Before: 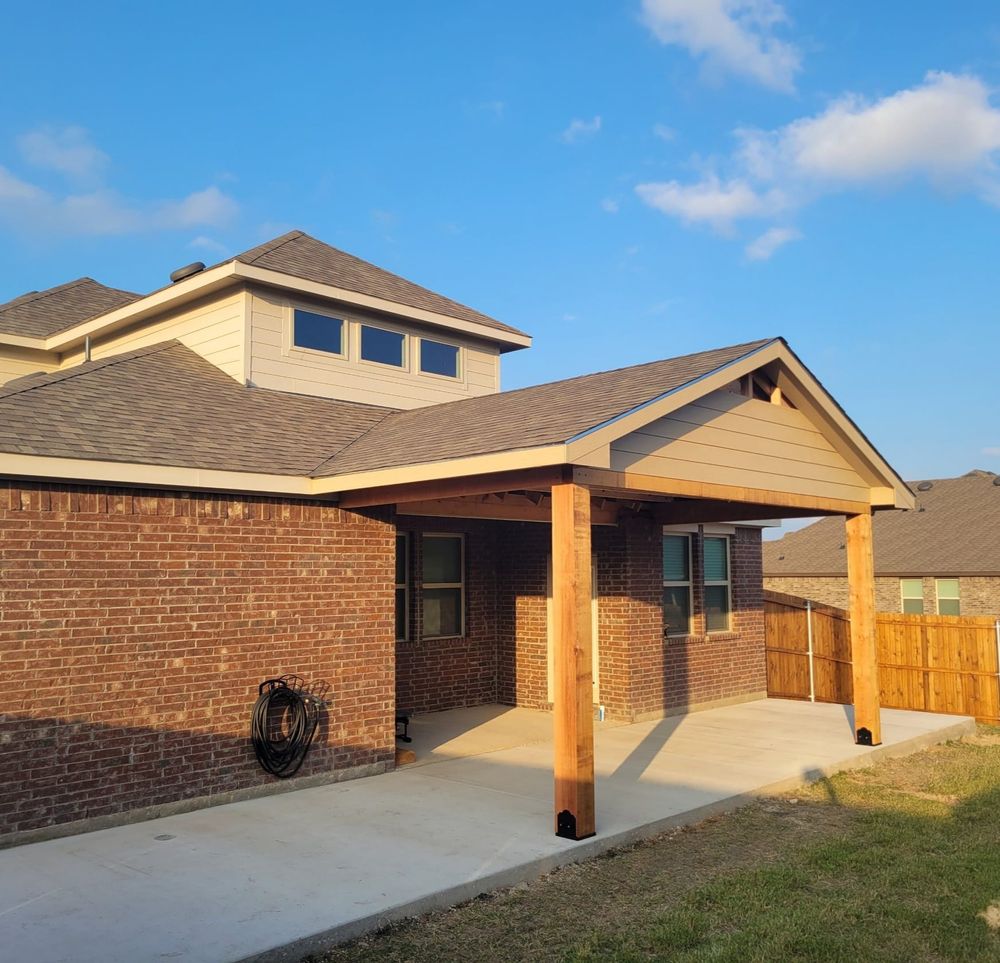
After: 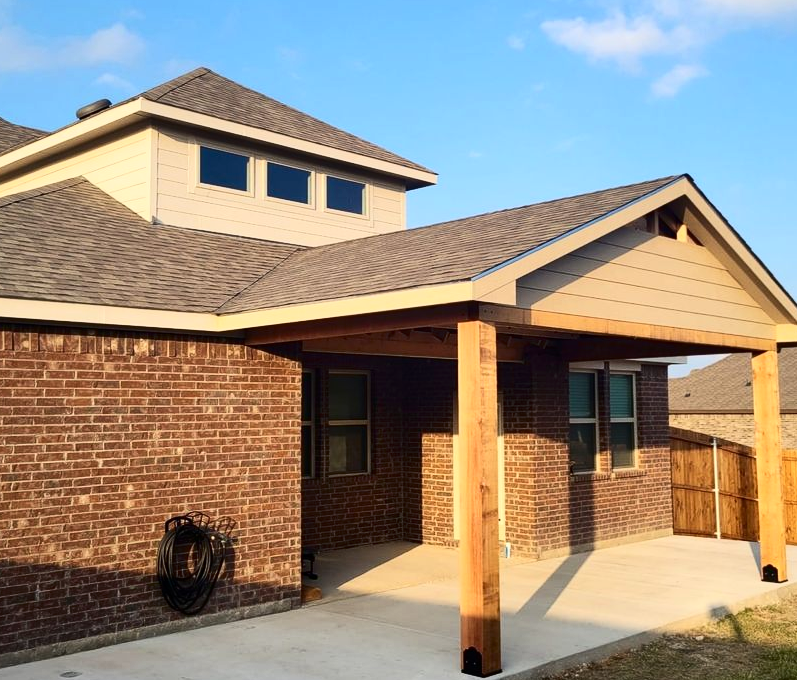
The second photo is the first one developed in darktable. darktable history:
crop: left 9.469%, top 16.986%, right 10.819%, bottom 12.391%
contrast brightness saturation: contrast 0.298
